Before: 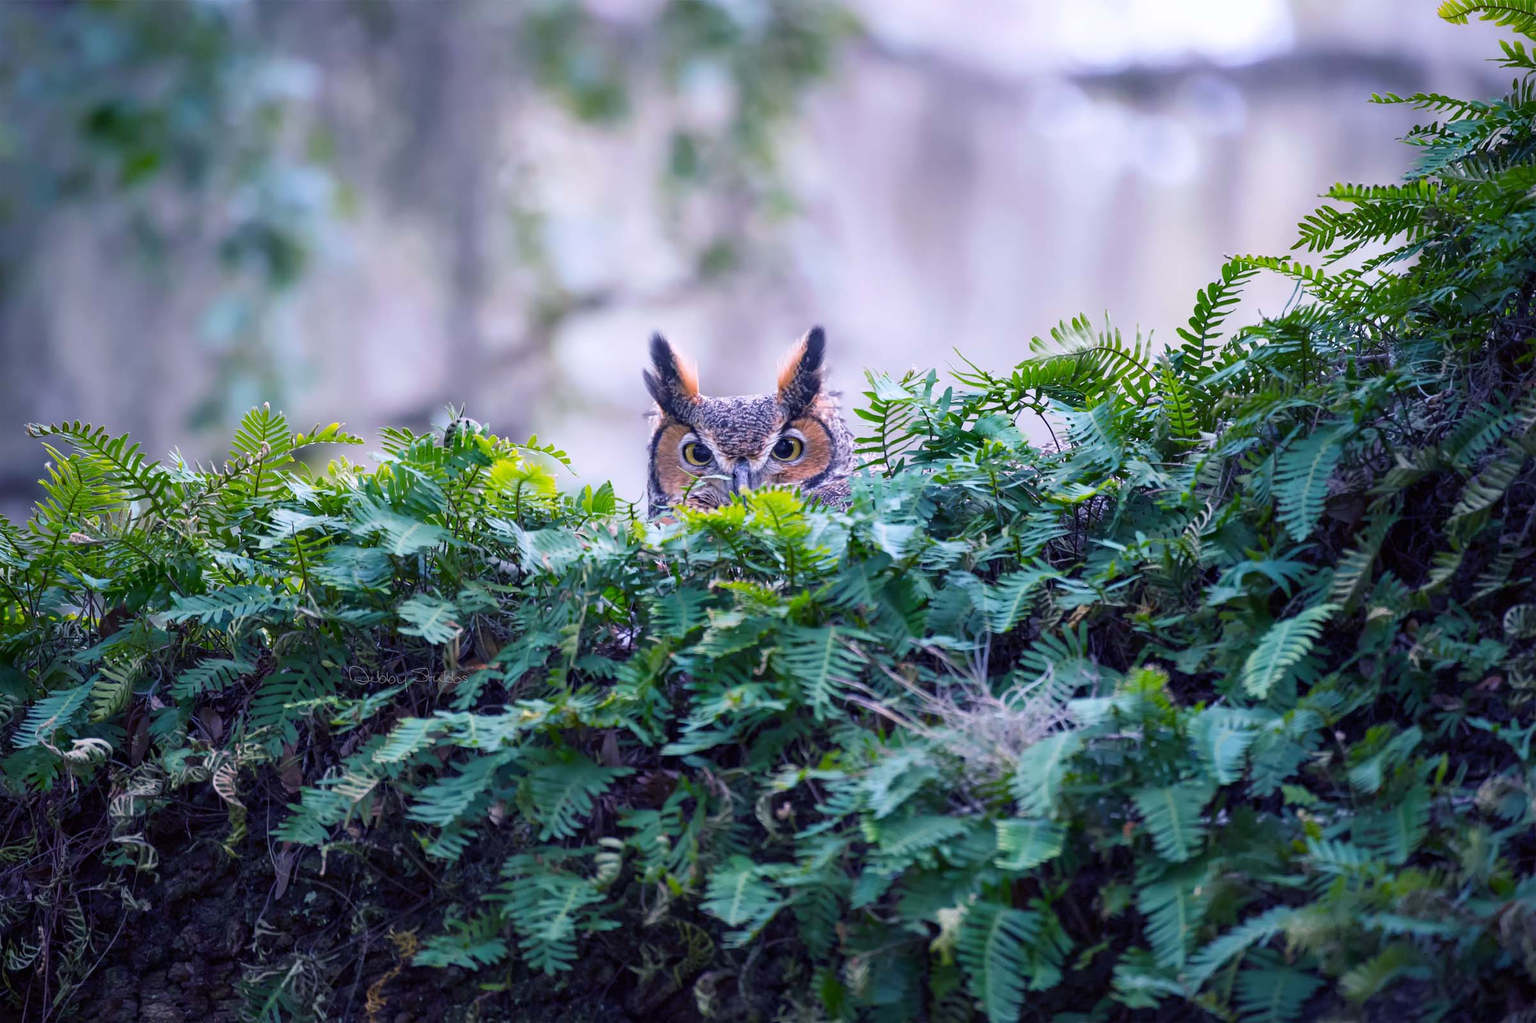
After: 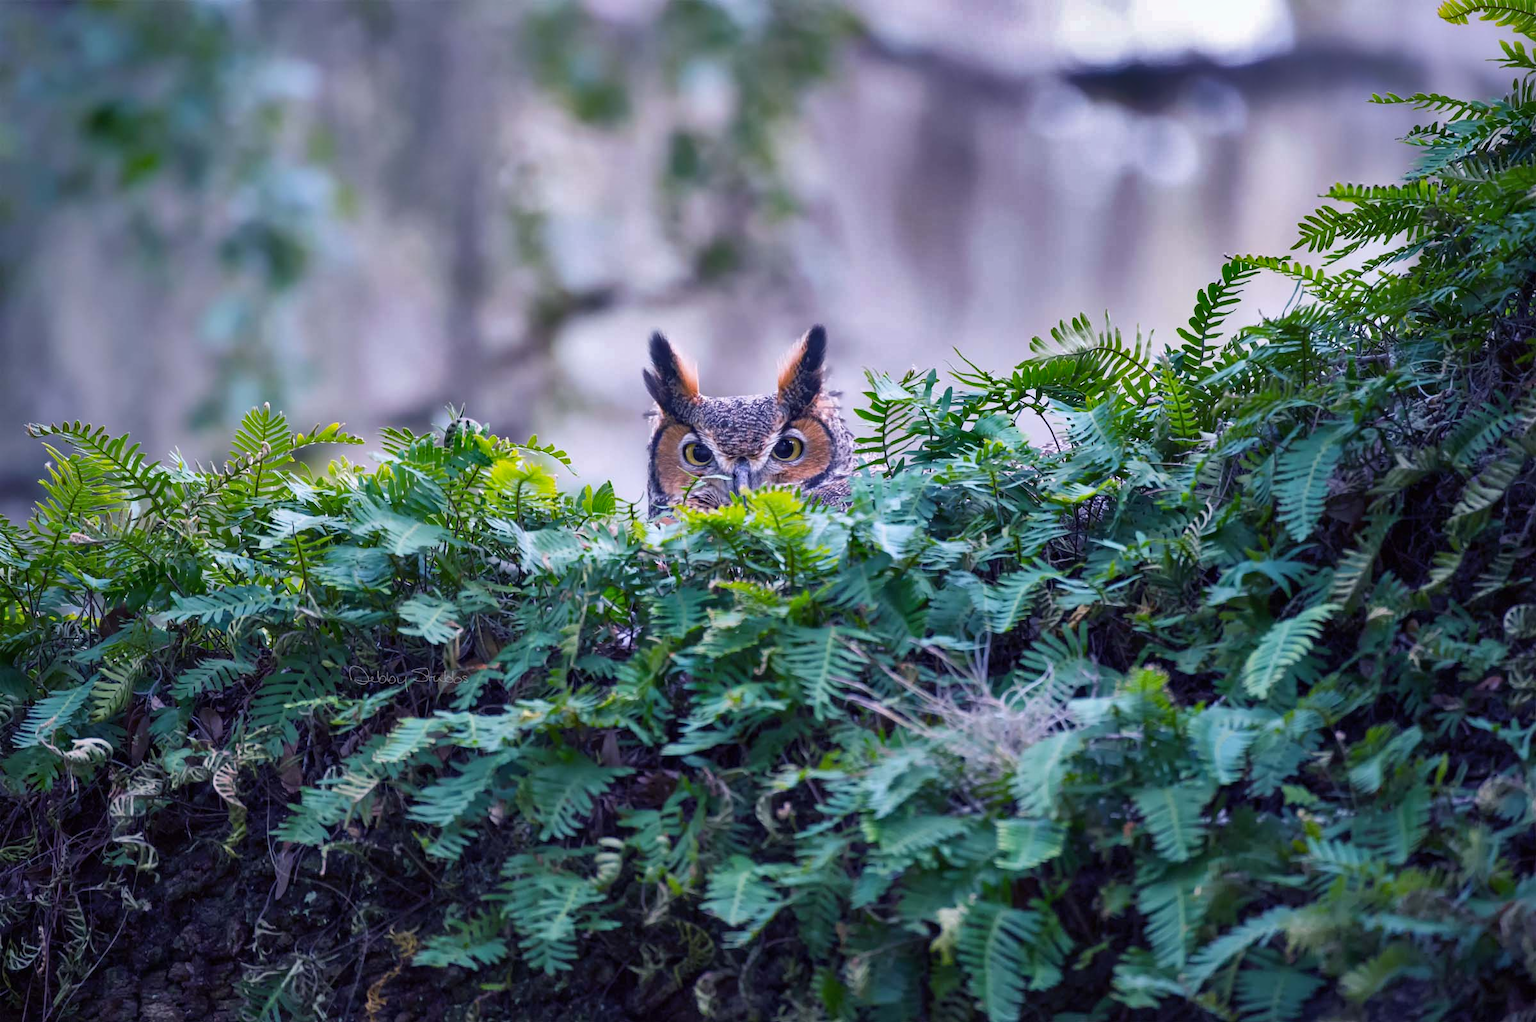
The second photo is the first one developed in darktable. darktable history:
shadows and highlights: shadows 24.55, highlights -77.4, soften with gaussian
